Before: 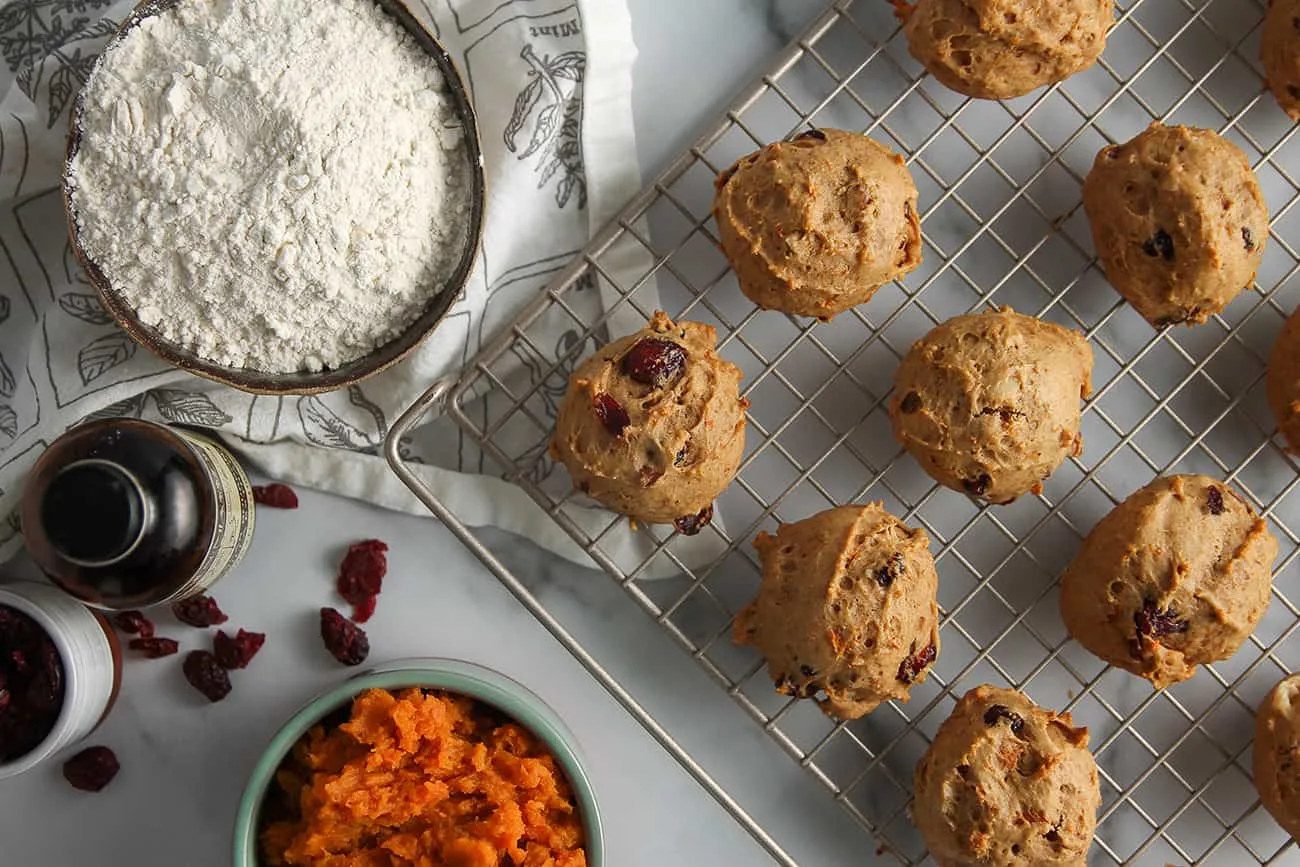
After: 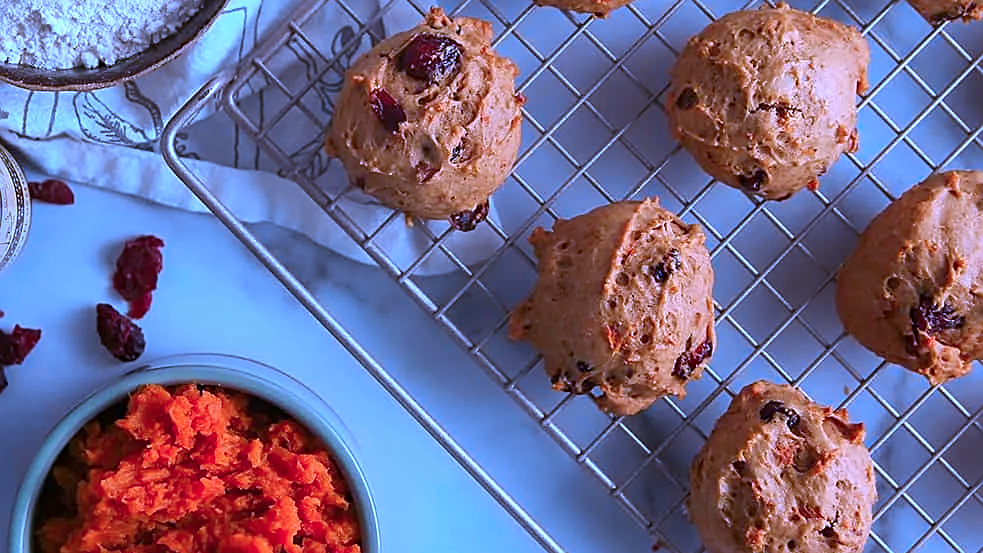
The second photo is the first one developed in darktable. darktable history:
crop and rotate: left 17.299%, top 35.115%, right 7.015%, bottom 1.024%
white balance: red 0.98, blue 1.61
color zones: curves: ch1 [(0.29, 0.492) (0.373, 0.185) (0.509, 0.481)]; ch2 [(0.25, 0.462) (0.749, 0.457)], mix 40.67%
sharpen: on, module defaults
